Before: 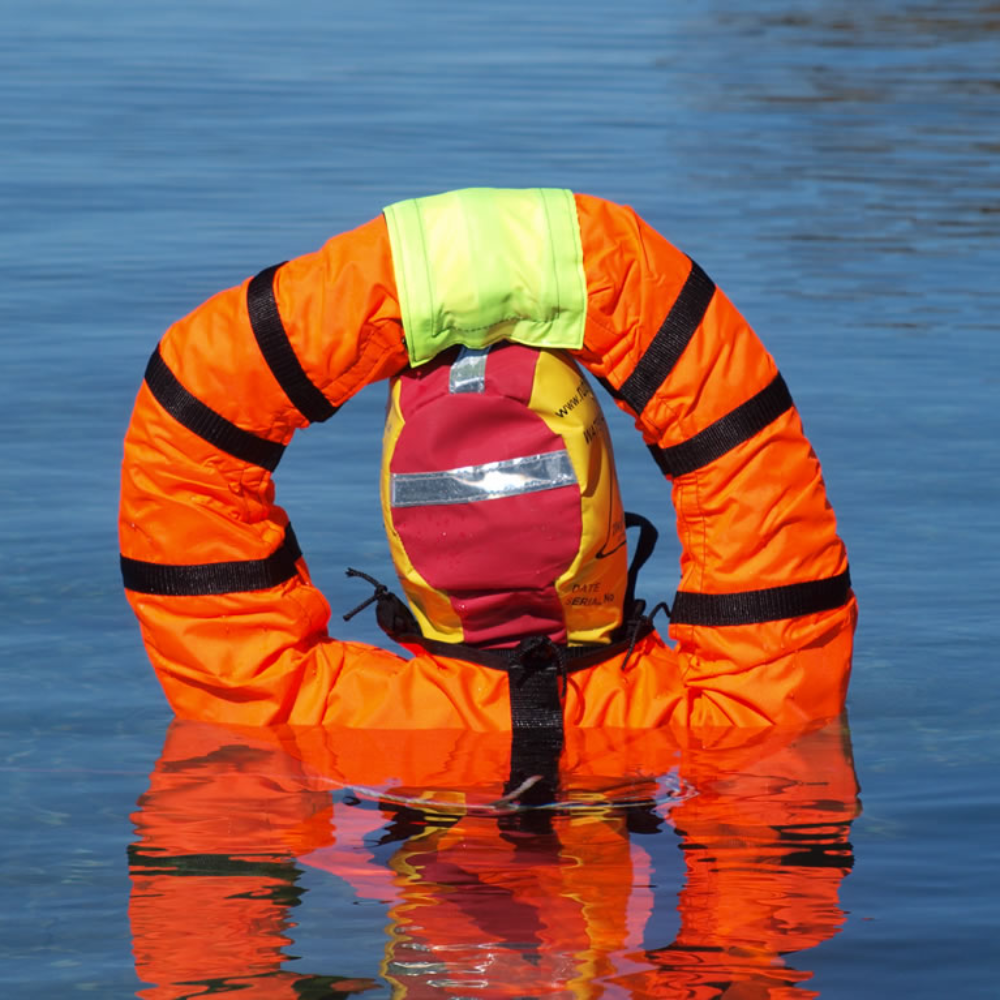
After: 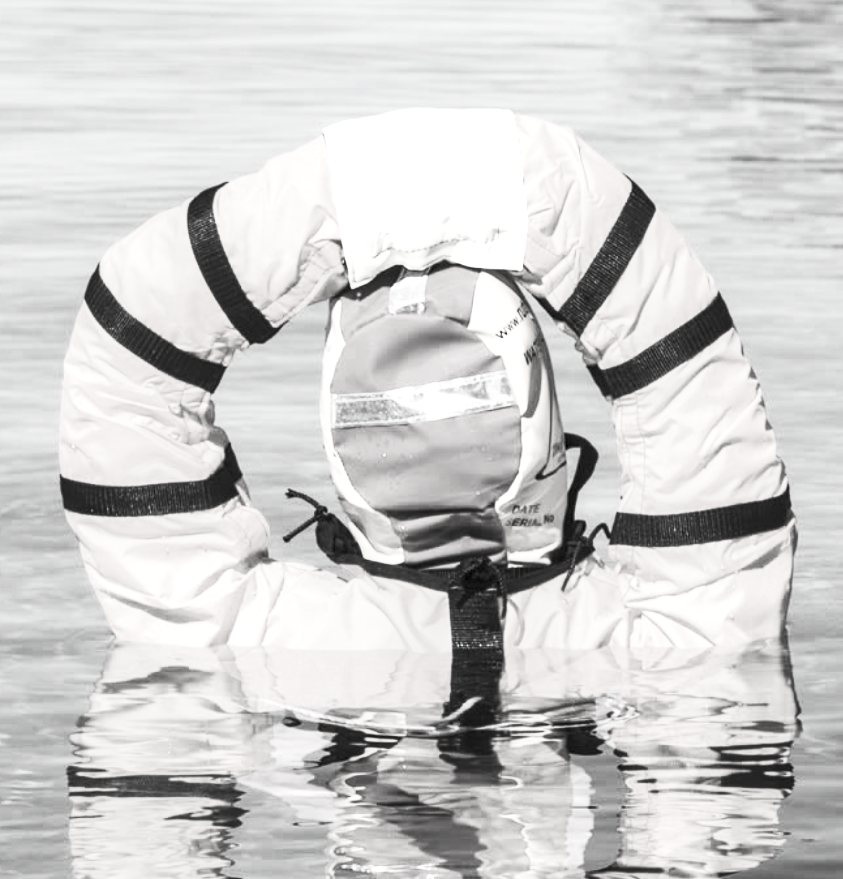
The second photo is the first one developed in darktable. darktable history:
crop: left 6.068%, top 7.993%, right 9.533%, bottom 4.1%
local contrast: detail 130%
contrast brightness saturation: contrast 0.523, brightness 0.473, saturation -0.99
exposure: black level correction 0.001, exposure 0.956 EV, compensate highlight preservation false
